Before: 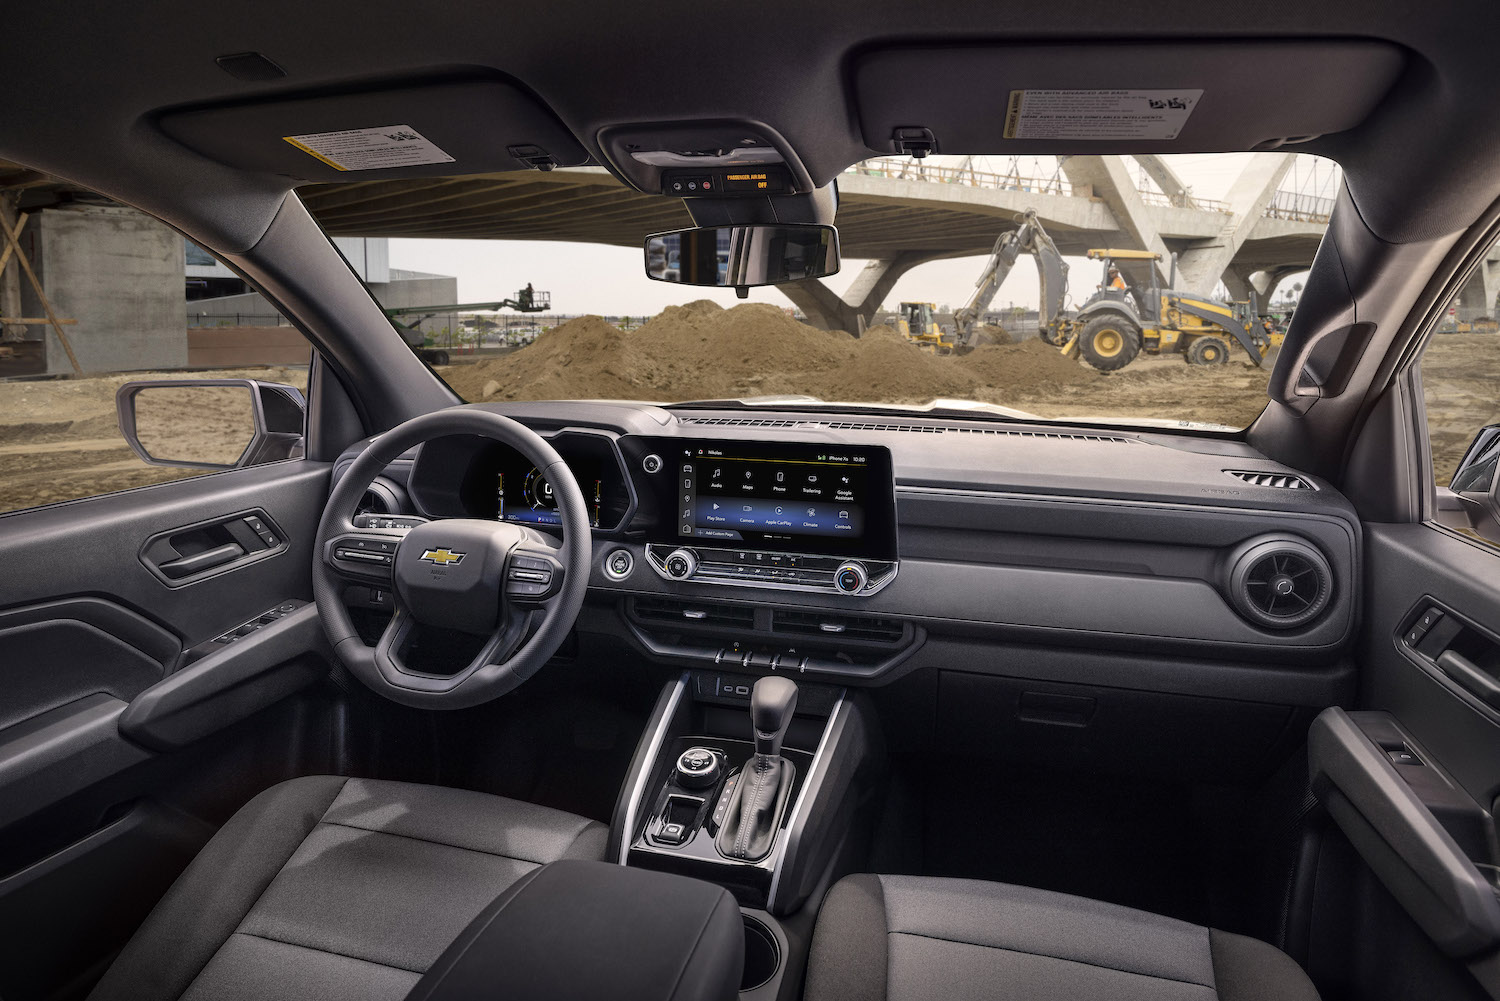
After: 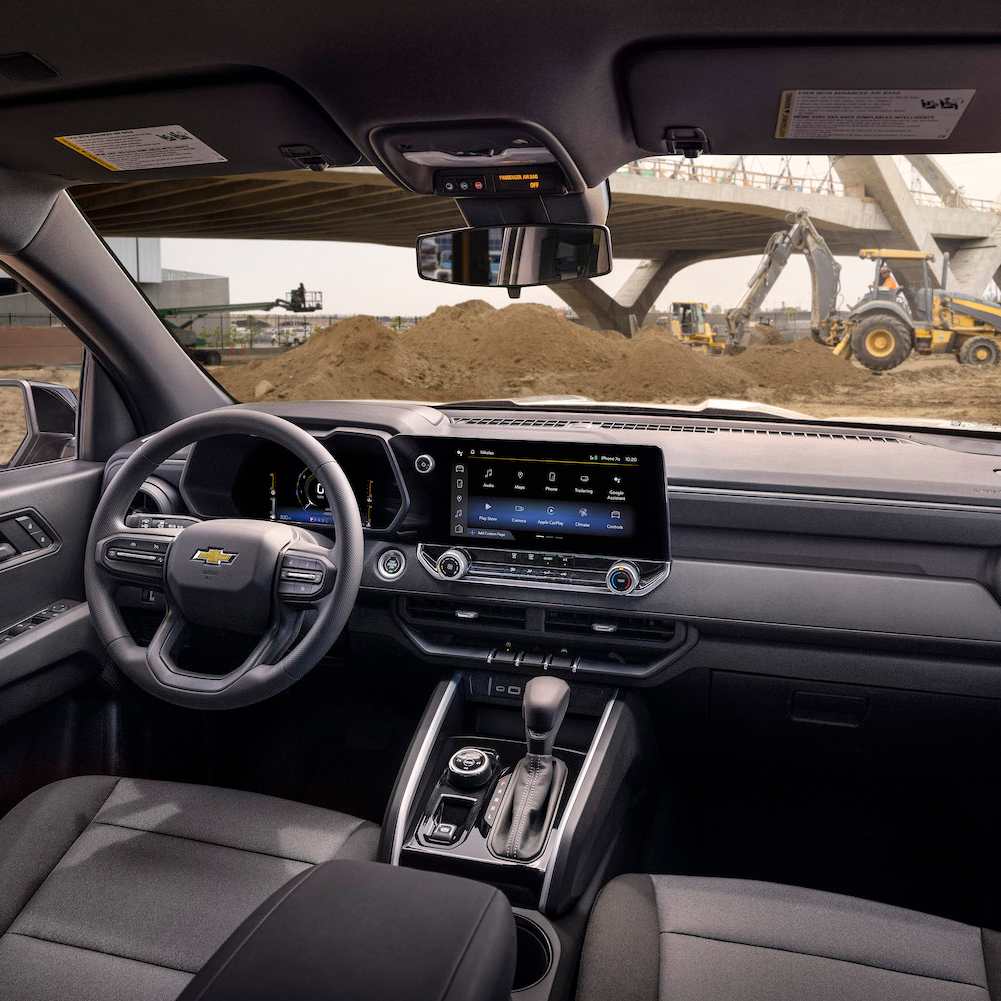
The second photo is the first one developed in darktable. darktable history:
crop and rotate: left 15.299%, right 17.962%
